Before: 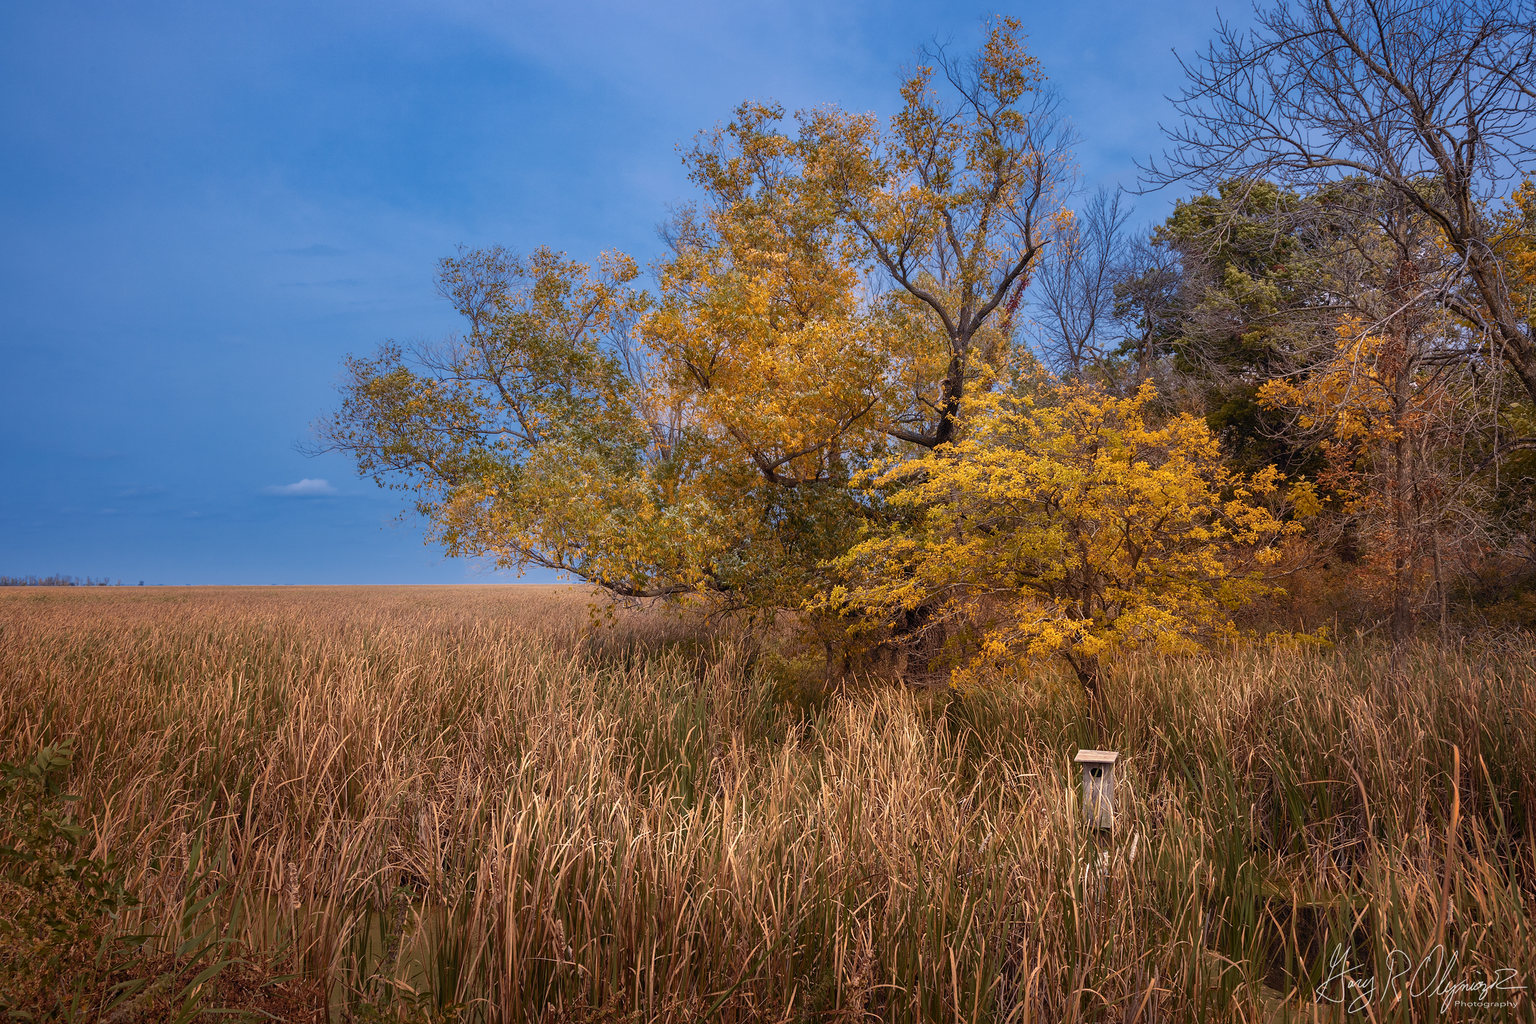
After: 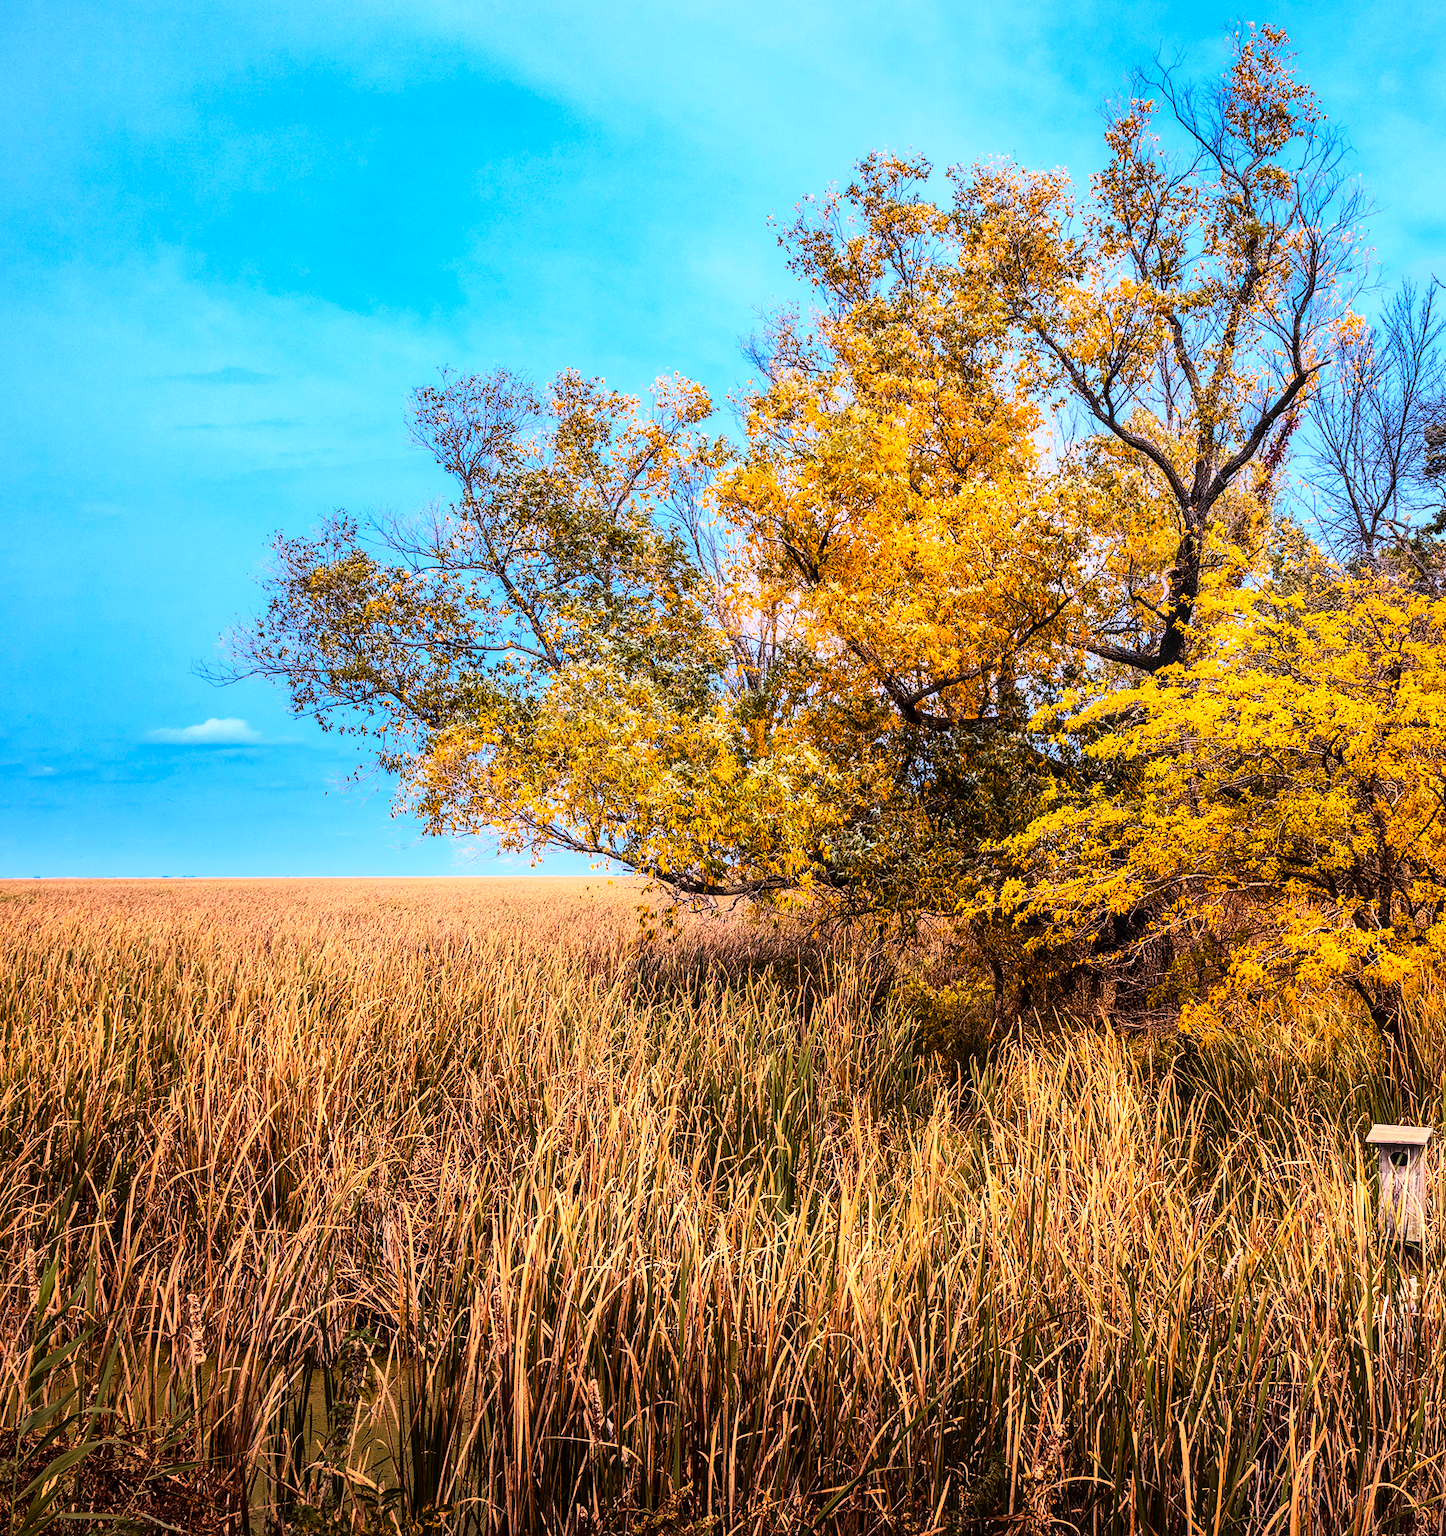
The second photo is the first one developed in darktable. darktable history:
rgb curve: curves: ch0 [(0, 0) (0.21, 0.15) (0.24, 0.21) (0.5, 0.75) (0.75, 0.96) (0.89, 0.99) (1, 1)]; ch1 [(0, 0.02) (0.21, 0.13) (0.25, 0.2) (0.5, 0.67) (0.75, 0.9) (0.89, 0.97) (1, 1)]; ch2 [(0, 0.02) (0.21, 0.13) (0.25, 0.2) (0.5, 0.67) (0.75, 0.9) (0.89, 0.97) (1, 1)], compensate middle gray true
color balance: lift [1, 1.001, 0.999, 1.001], gamma [1, 1.004, 1.007, 0.993], gain [1, 0.991, 0.987, 1.013], contrast 10%, output saturation 120%
crop: left 10.644%, right 26.528%
local contrast: on, module defaults
